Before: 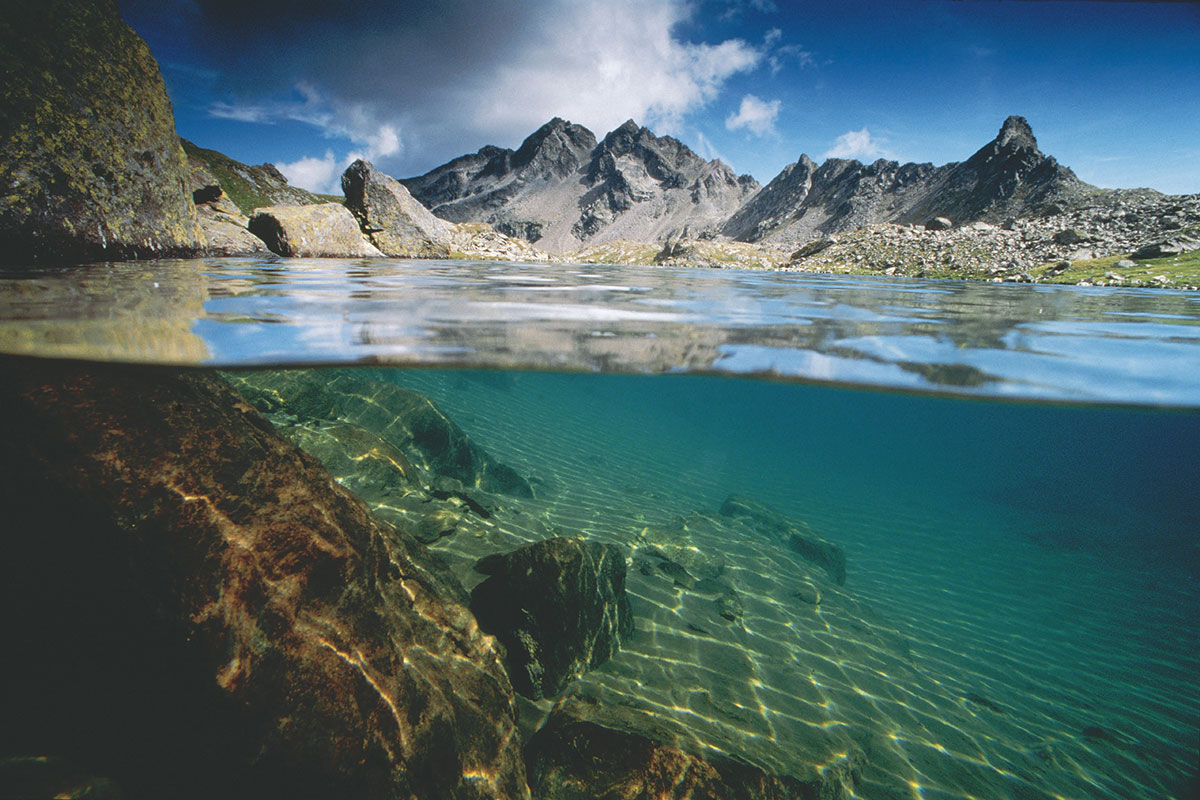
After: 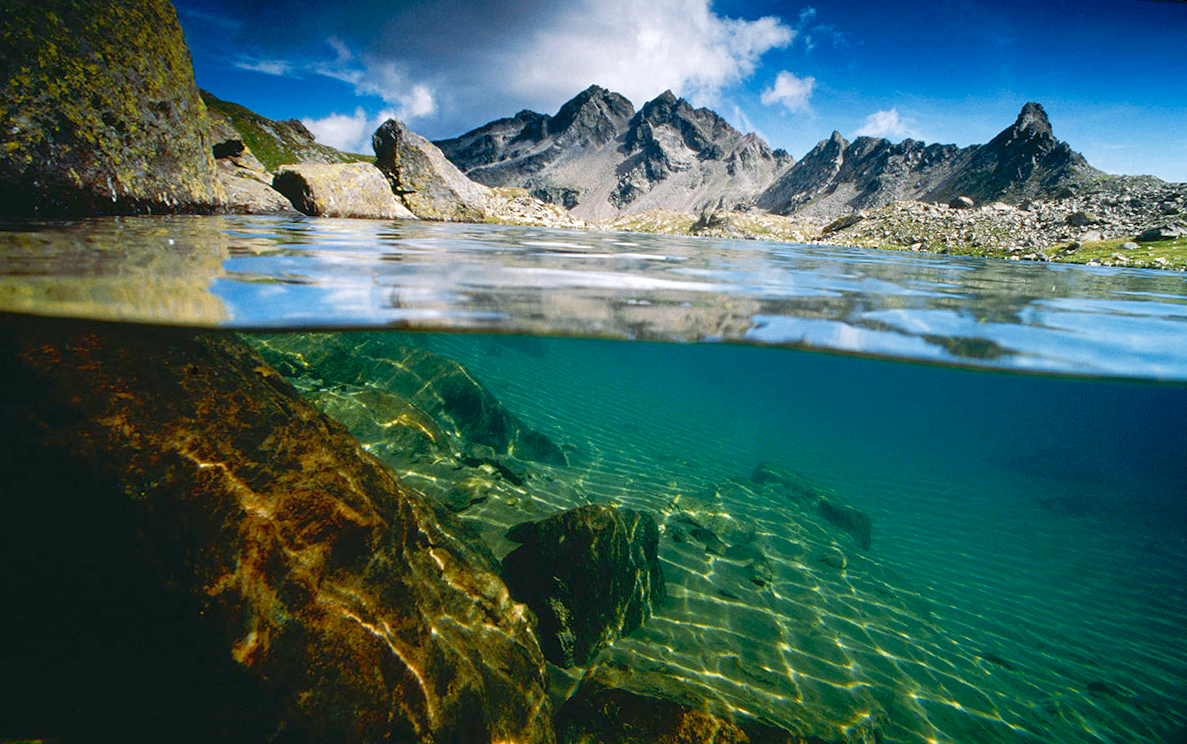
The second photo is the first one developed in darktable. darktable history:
rotate and perspective: rotation 0.679°, lens shift (horizontal) 0.136, crop left 0.009, crop right 0.991, crop top 0.078, crop bottom 0.95
color balance rgb: shadows lift › luminance -9.41%, highlights gain › luminance 17.6%, global offset › luminance -1.45%, perceptual saturation grading › highlights -17.77%, perceptual saturation grading › mid-tones 33.1%, perceptual saturation grading › shadows 50.52%, global vibrance 24.22%
